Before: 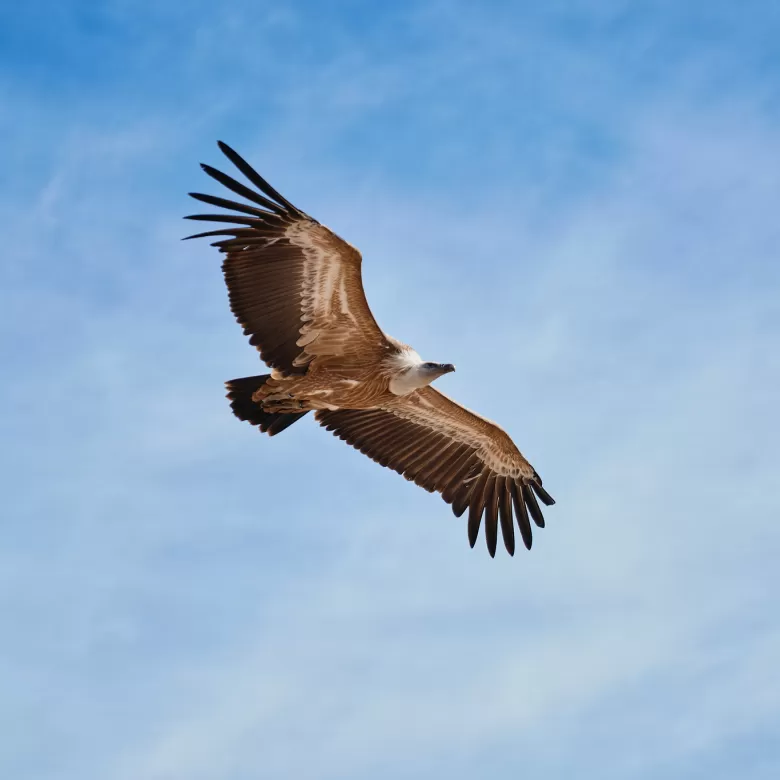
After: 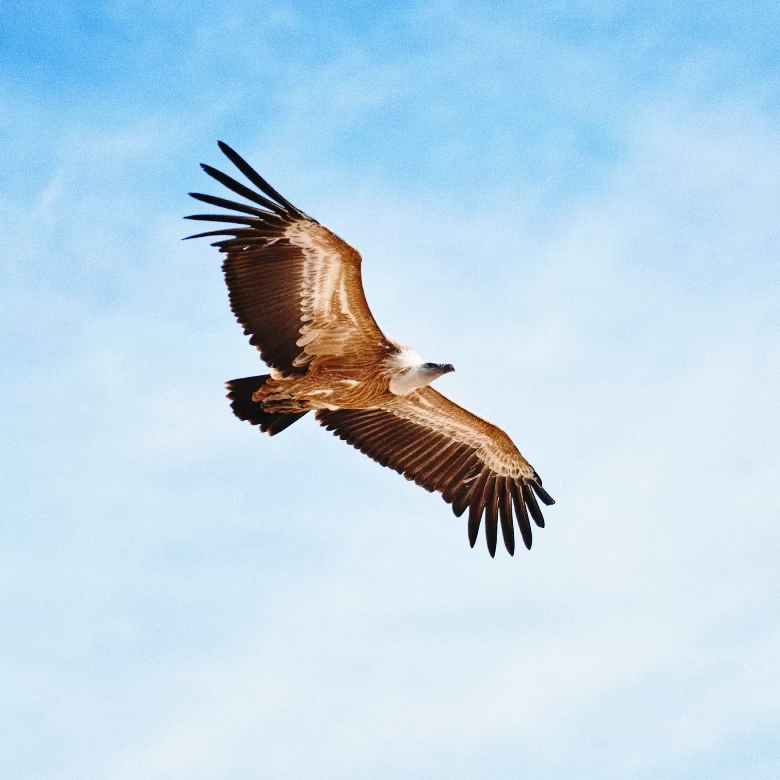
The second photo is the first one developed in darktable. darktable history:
base curve: curves: ch0 [(0, 0) (0.028, 0.03) (0.121, 0.232) (0.46, 0.748) (0.859, 0.968) (1, 1)], preserve colors none
grain: on, module defaults
